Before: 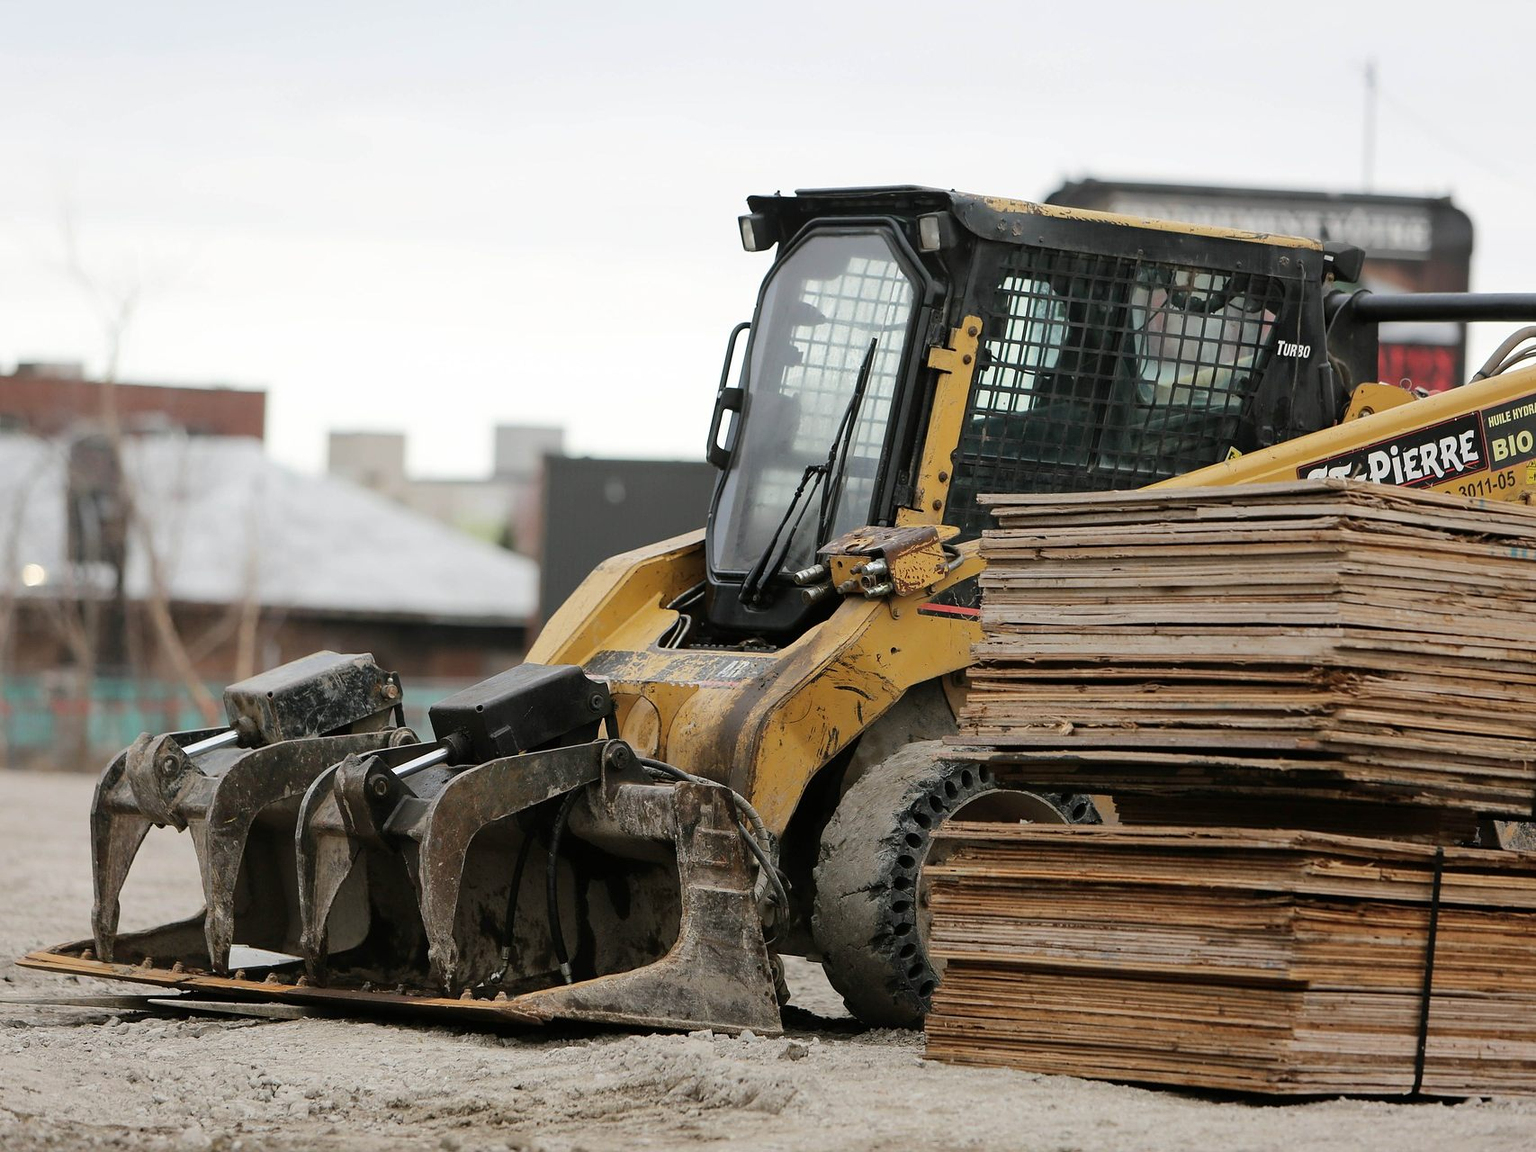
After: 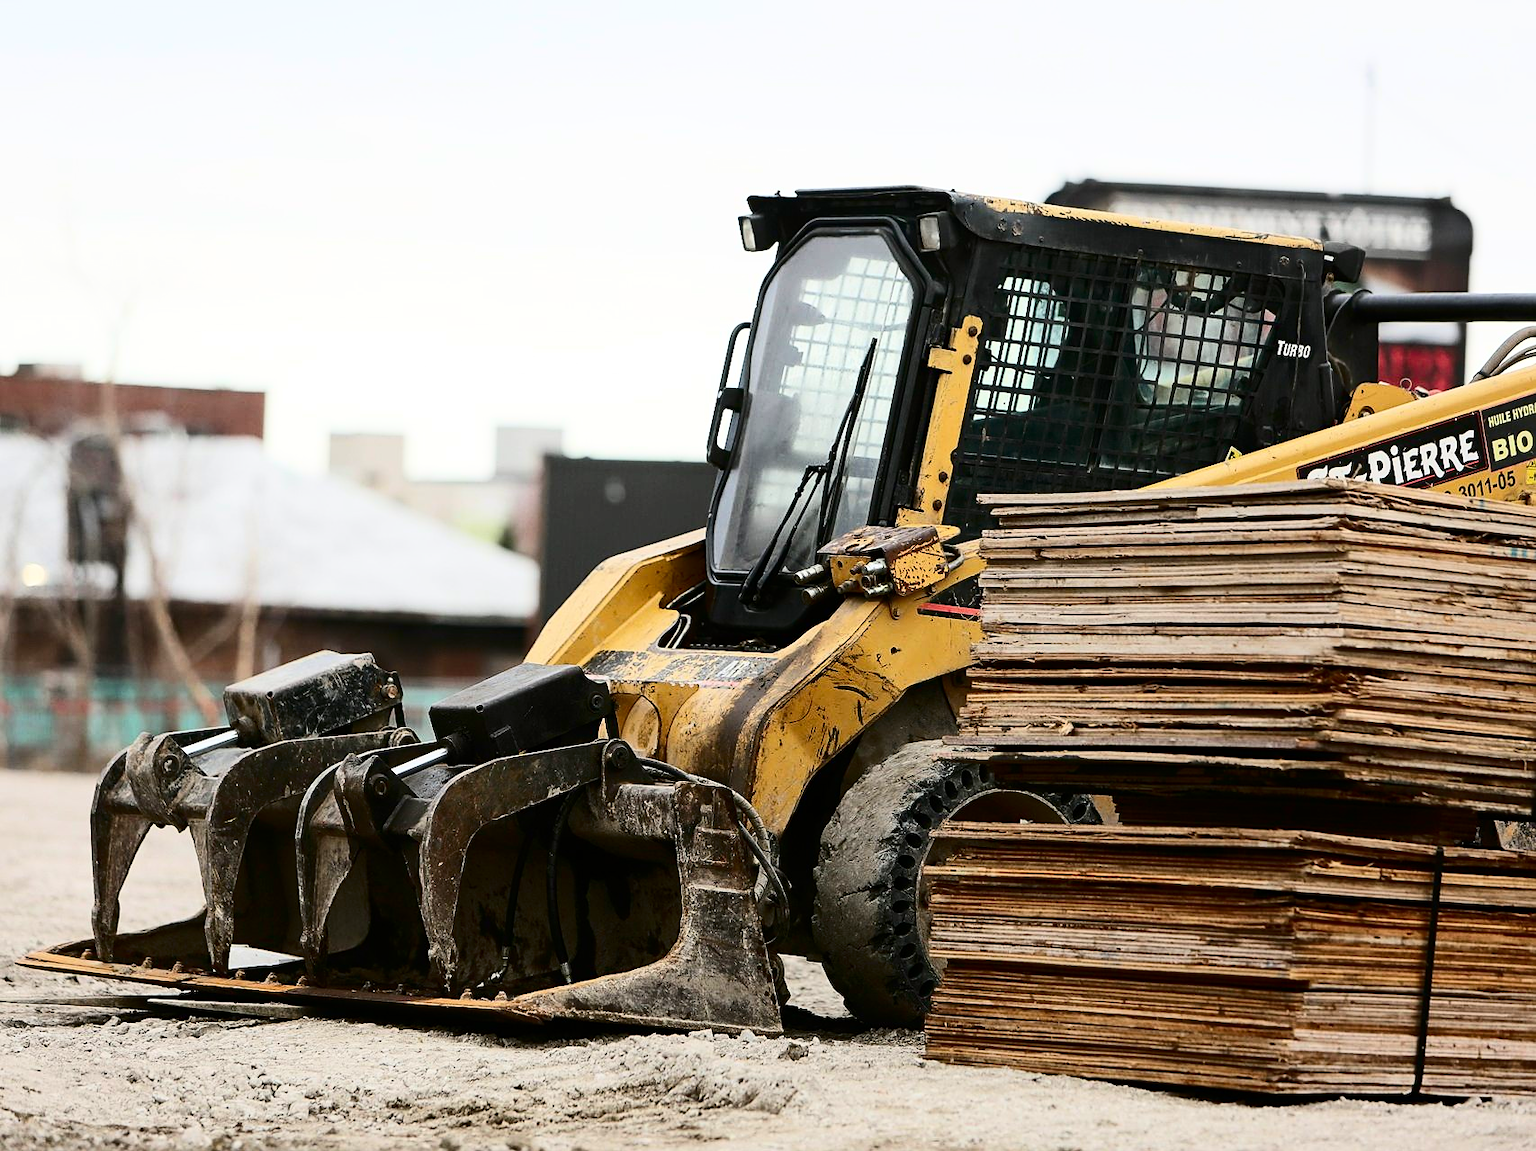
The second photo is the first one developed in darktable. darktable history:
sharpen: amount 0.216
contrast brightness saturation: contrast 0.397, brightness 0.049, saturation 0.257
